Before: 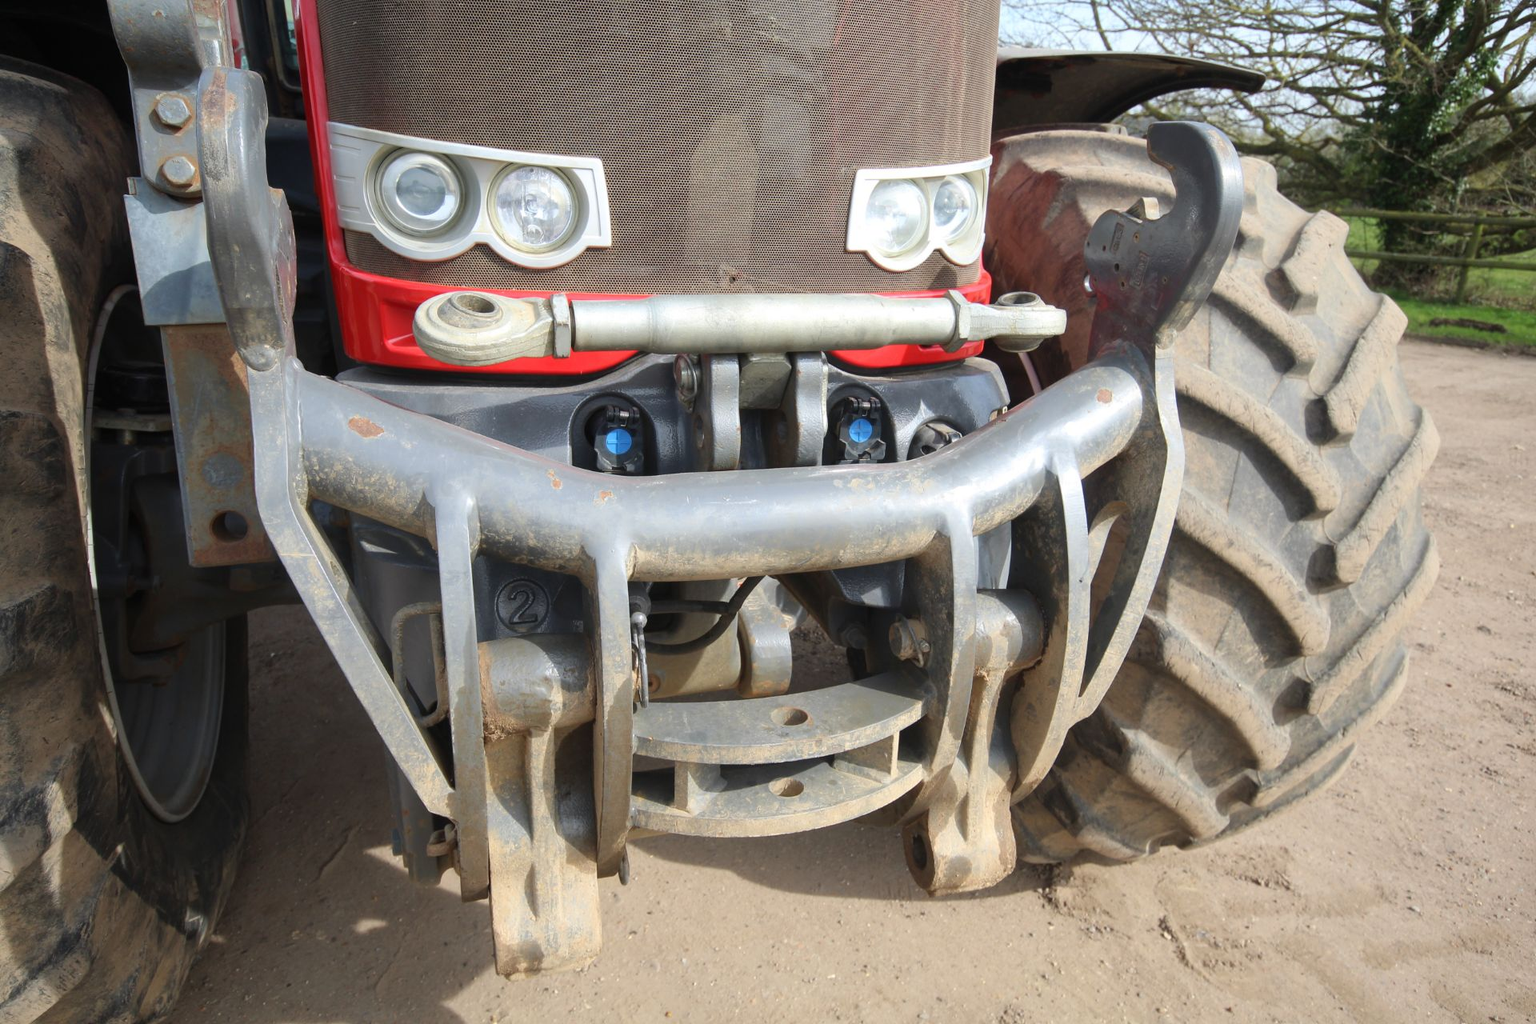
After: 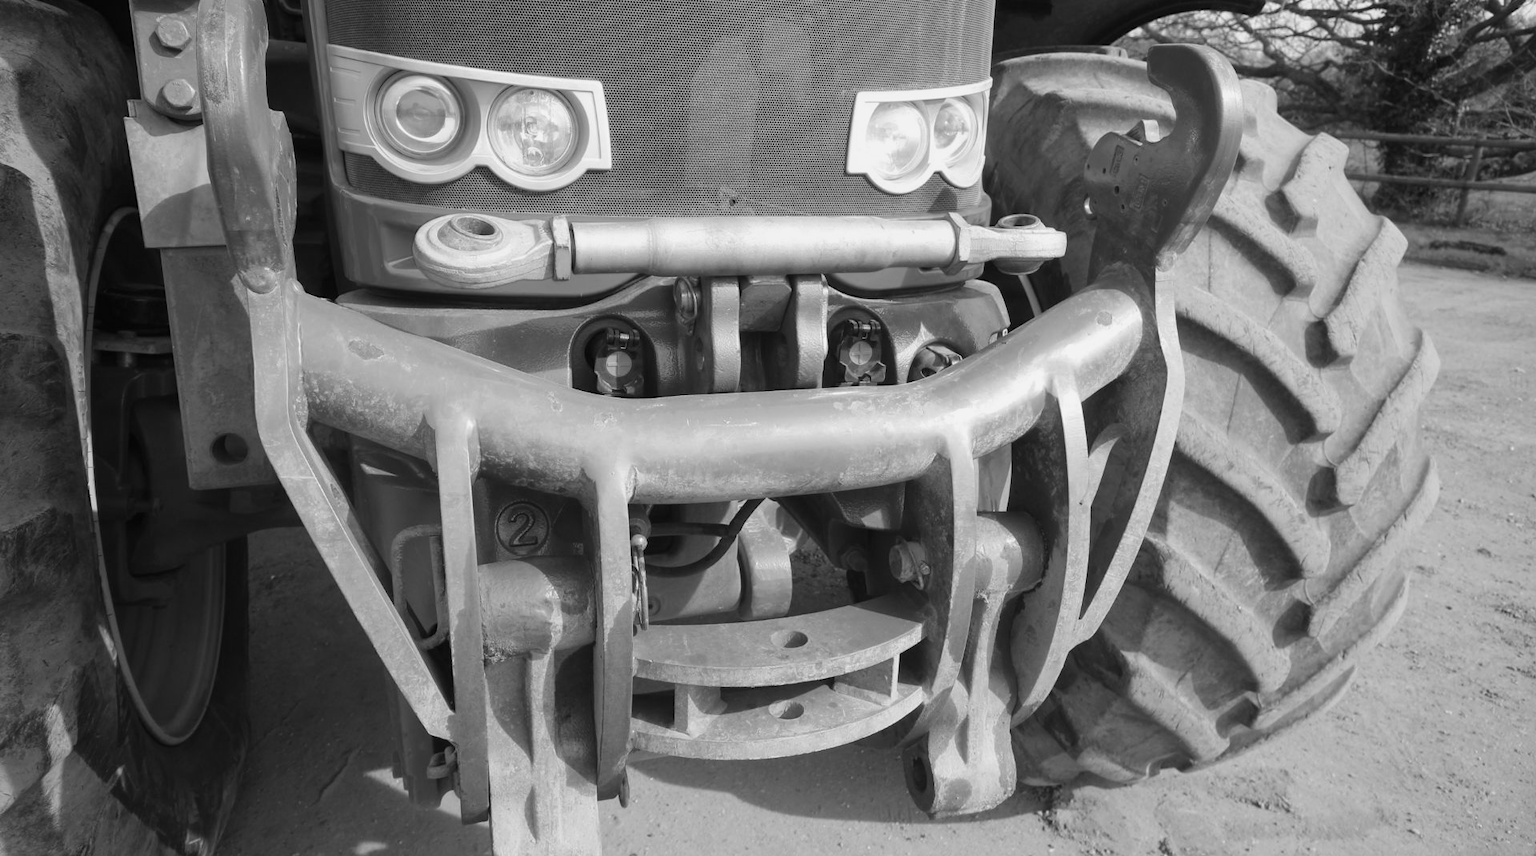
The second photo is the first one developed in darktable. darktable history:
crop: top 7.625%, bottom 8.027%
monochrome: a 14.95, b -89.96
